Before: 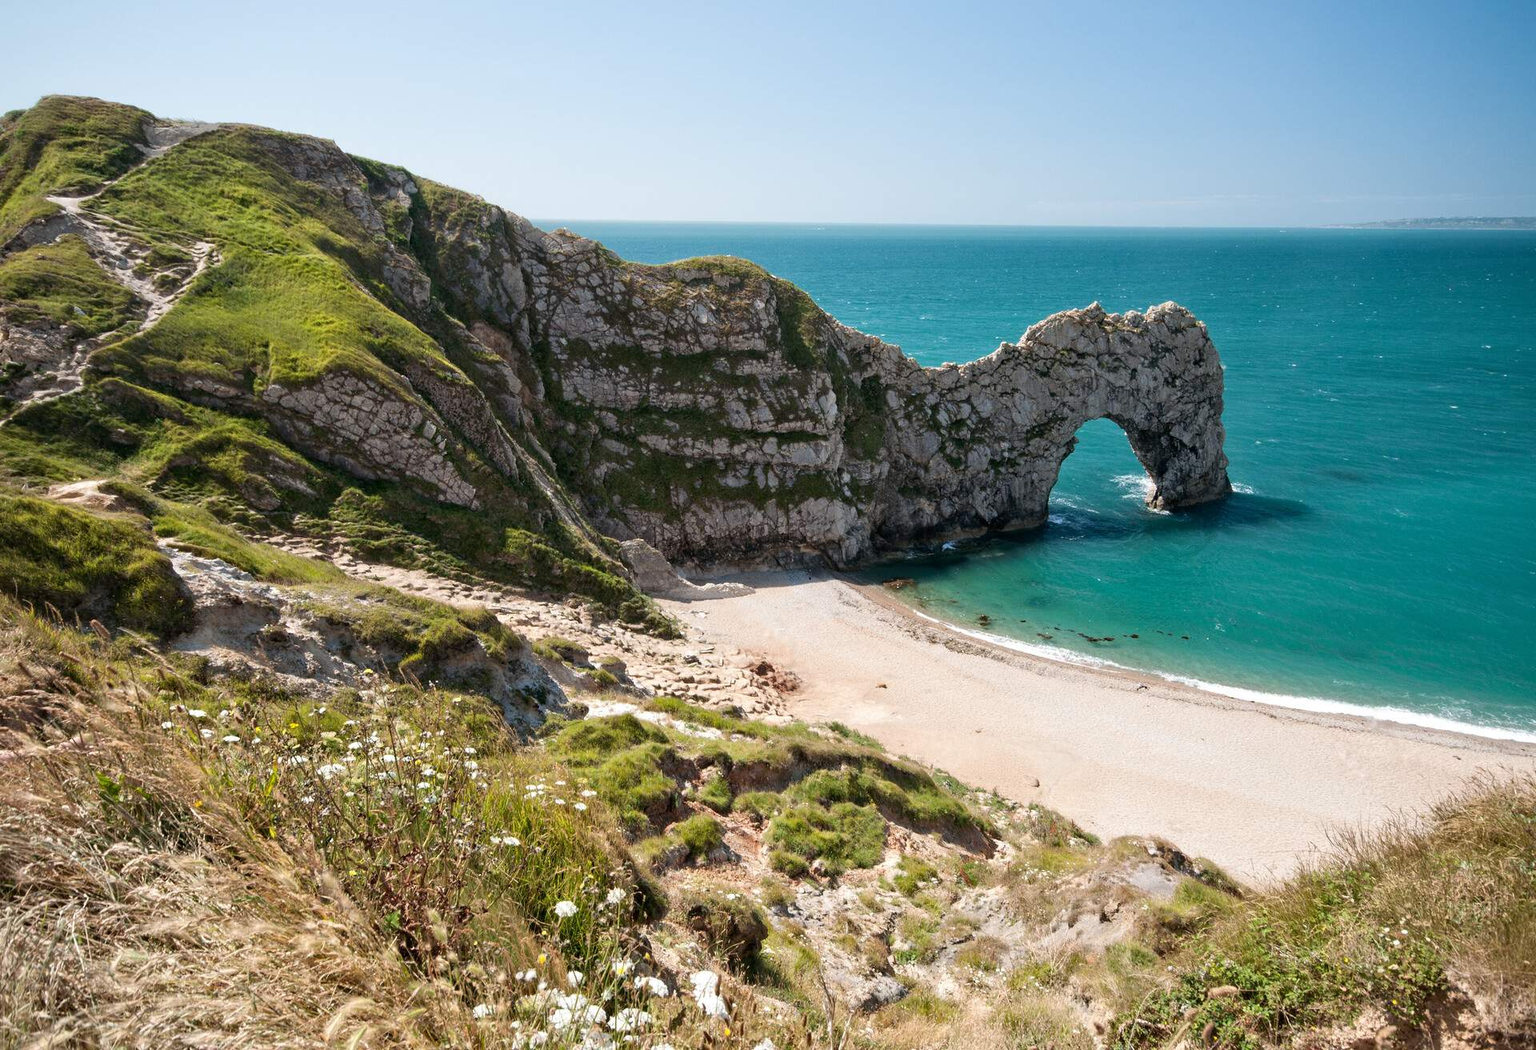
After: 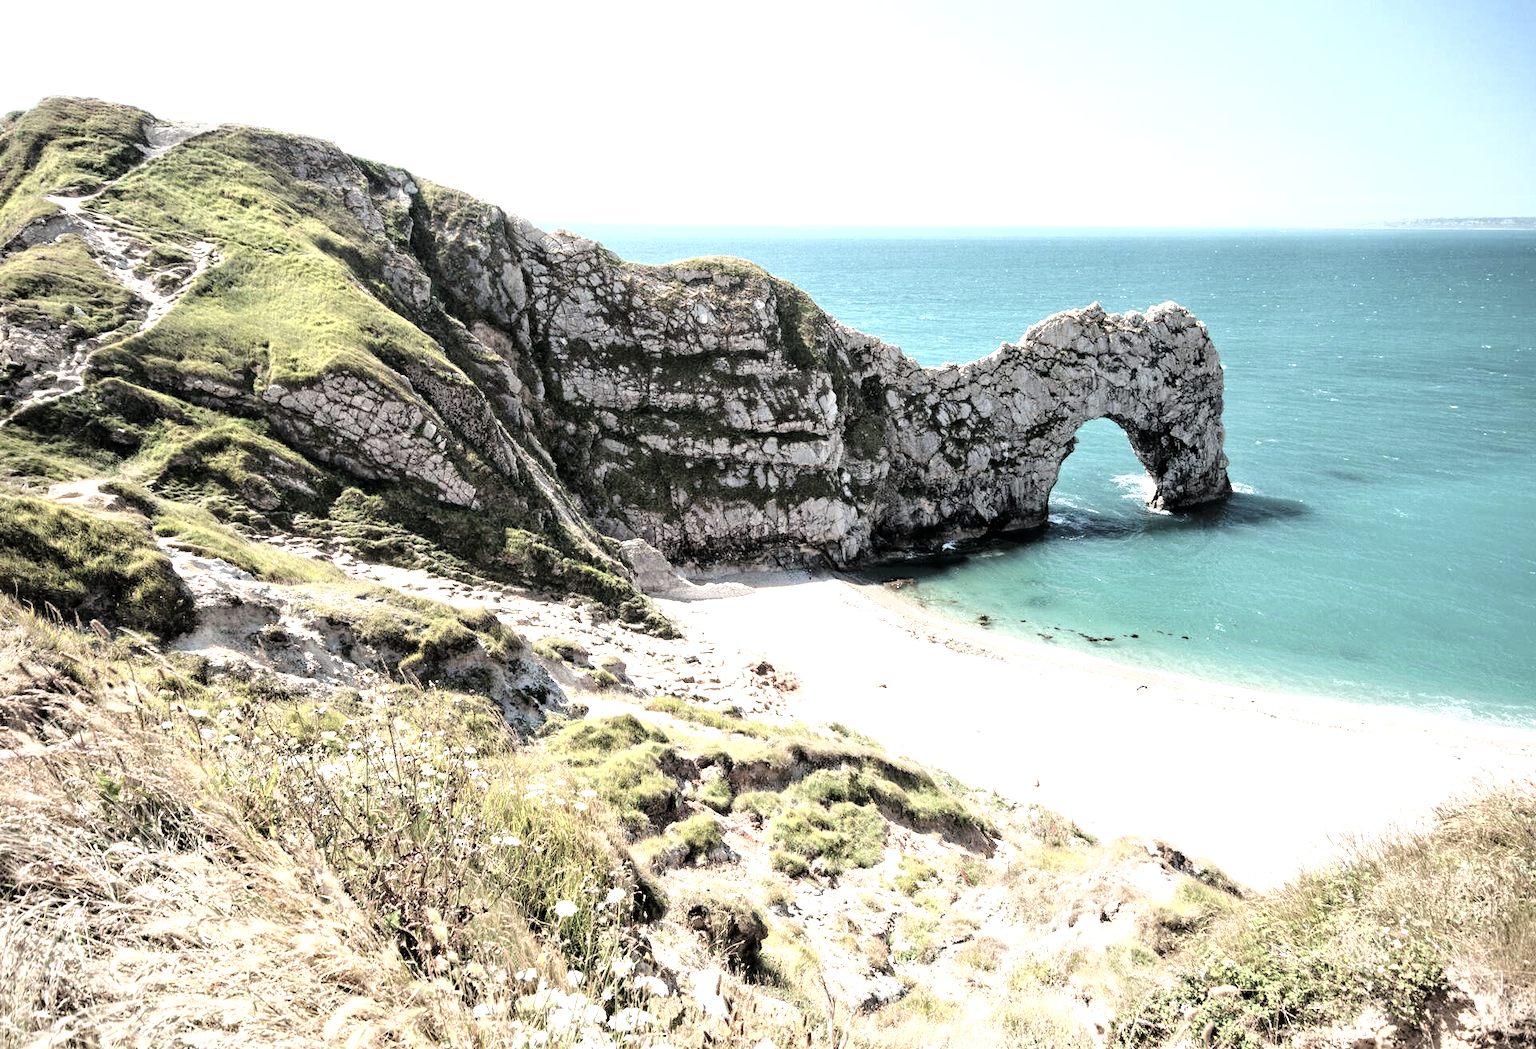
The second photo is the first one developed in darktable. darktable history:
color correction: highlights b* 0.065, saturation 0.473
exposure: exposure 1.162 EV, compensate exposure bias true, compensate highlight preservation false
tone curve: curves: ch0 [(0, 0) (0.003, 0) (0.011, 0.001) (0.025, 0.001) (0.044, 0.003) (0.069, 0.009) (0.1, 0.018) (0.136, 0.032) (0.177, 0.074) (0.224, 0.13) (0.277, 0.218) (0.335, 0.321) (0.399, 0.425) (0.468, 0.523) (0.543, 0.617) (0.623, 0.708) (0.709, 0.789) (0.801, 0.873) (0.898, 0.967) (1, 1)], color space Lab, linked channels, preserve colors none
